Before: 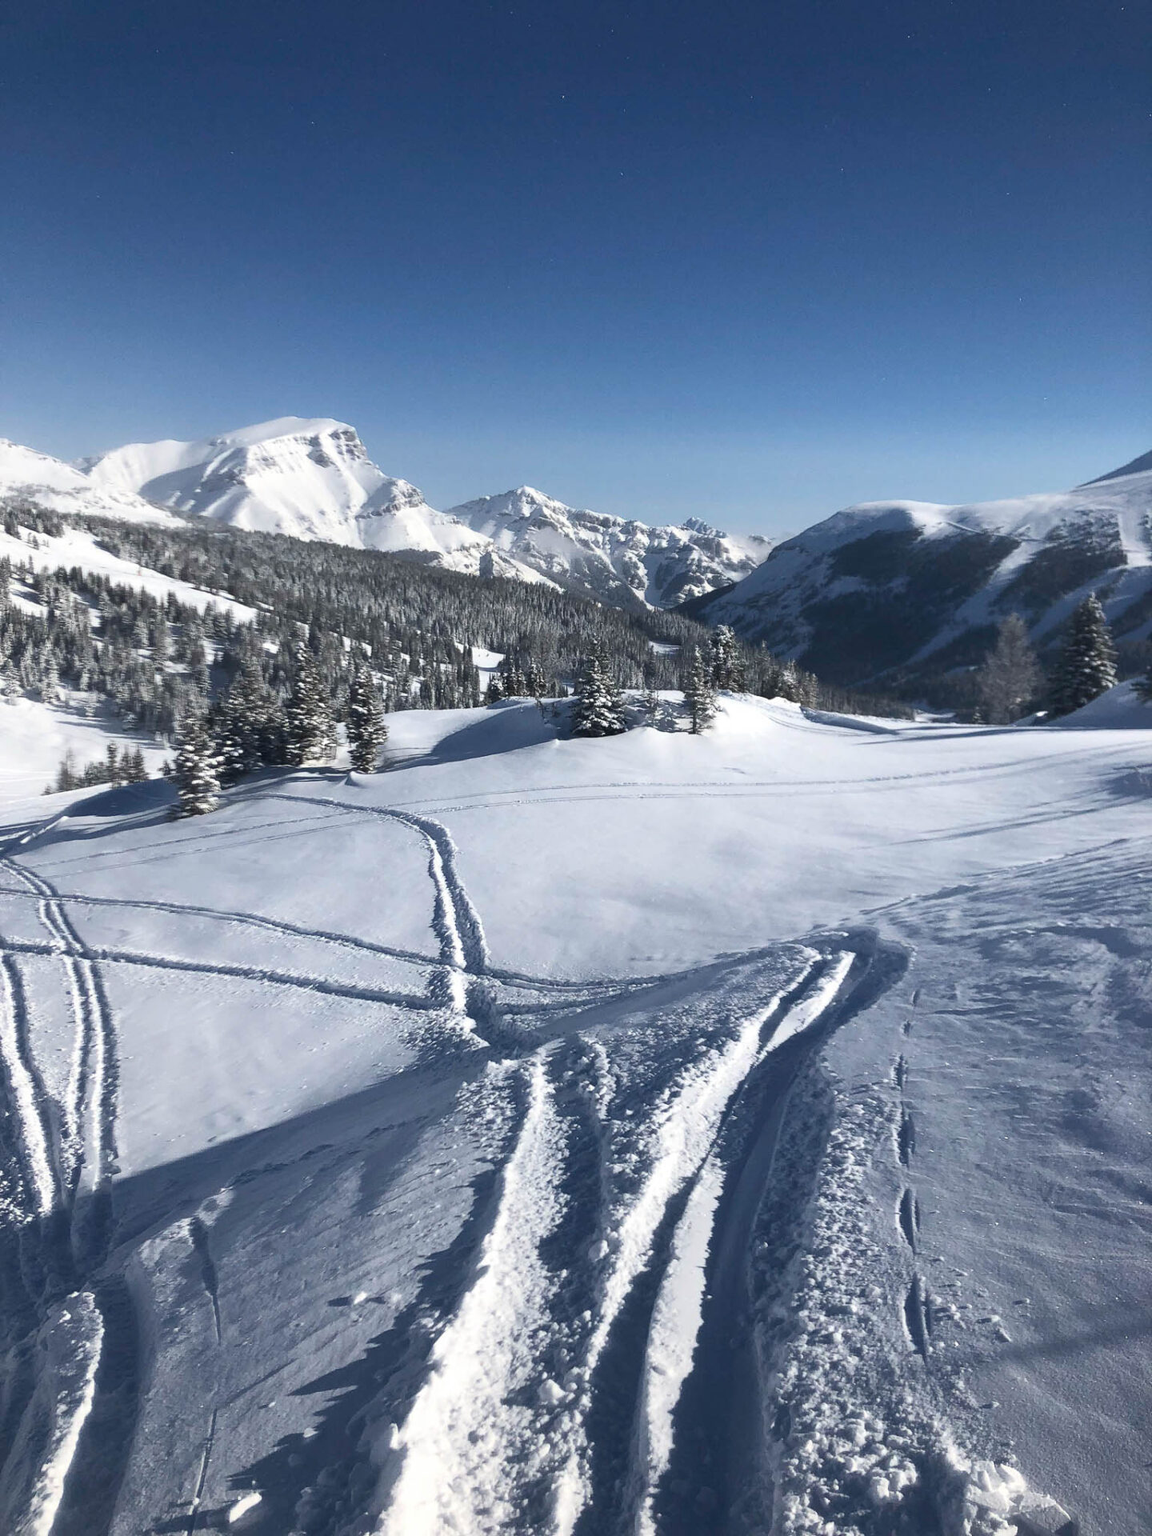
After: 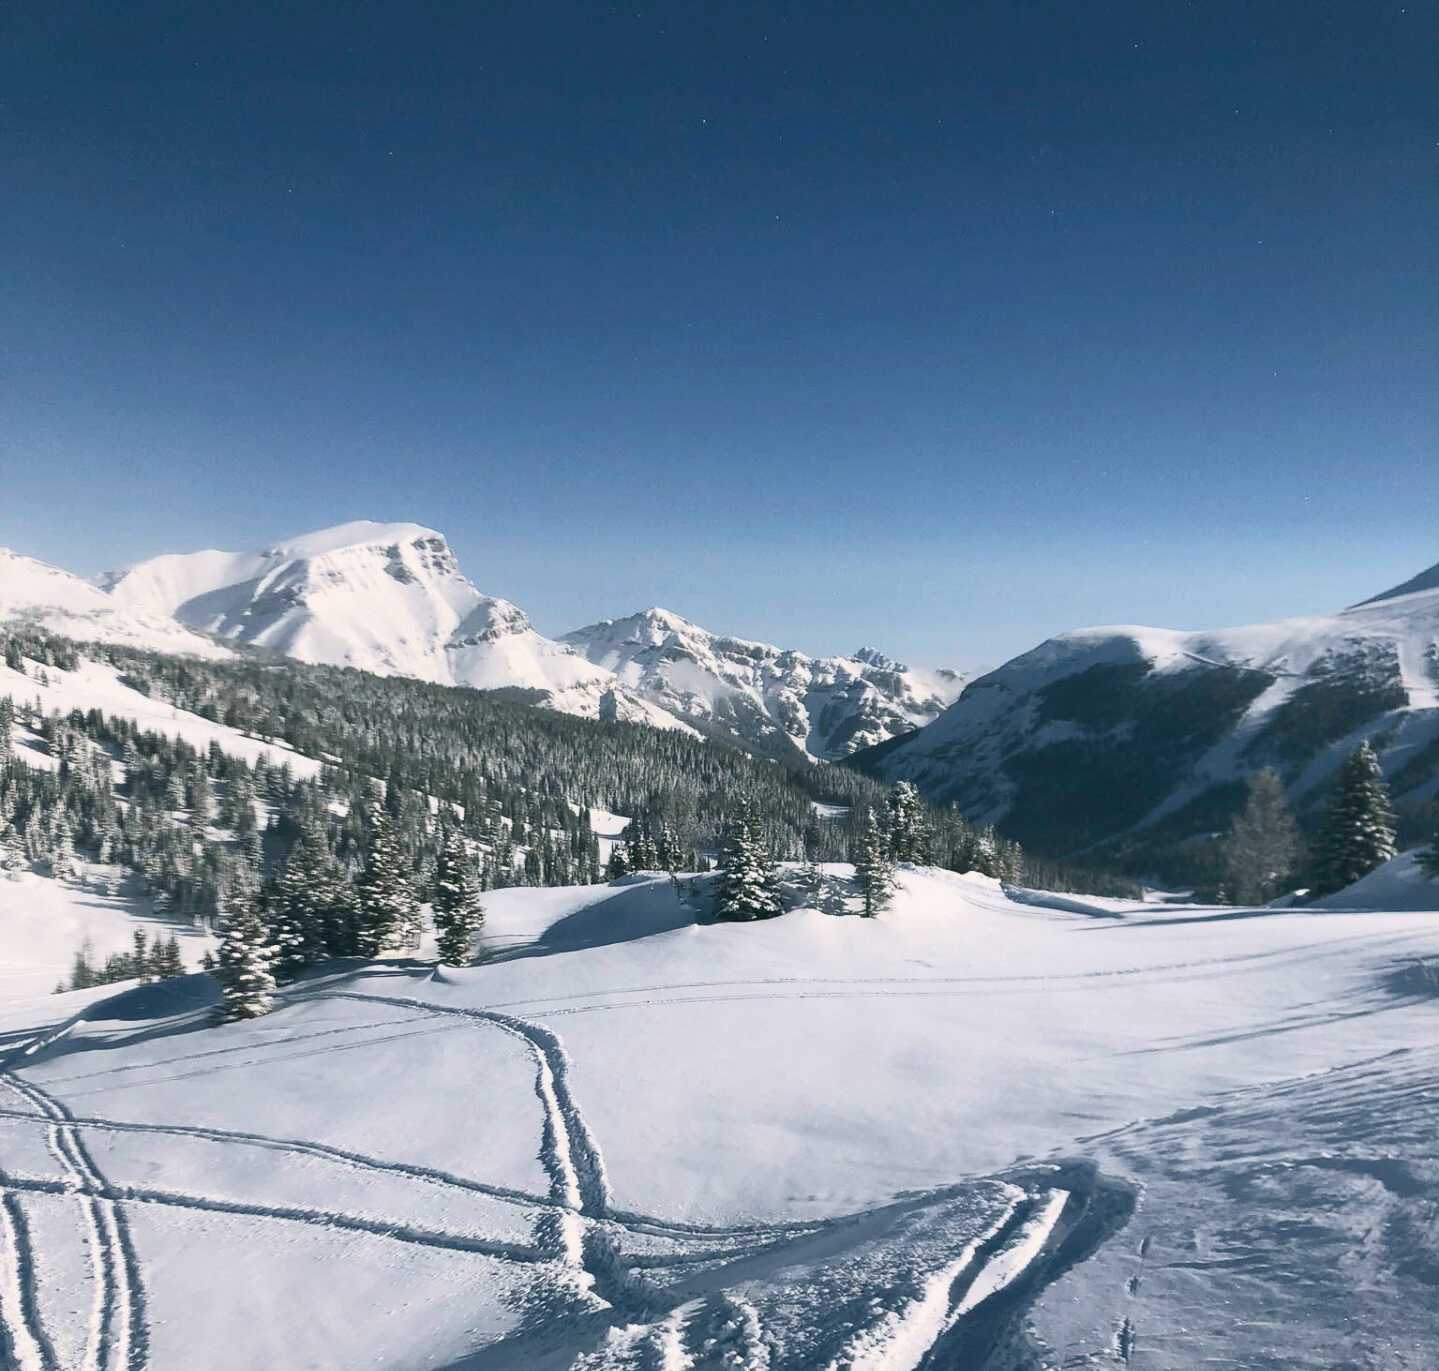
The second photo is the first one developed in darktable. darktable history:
crop: bottom 28.576%
tone curve: curves: ch0 [(0, 0.045) (0.155, 0.169) (0.46, 0.466) (0.751, 0.788) (1, 0.961)]; ch1 [(0, 0) (0.43, 0.408) (0.472, 0.469) (0.505, 0.503) (0.553, 0.555) (0.592, 0.581) (1, 1)]; ch2 [(0, 0) (0.505, 0.495) (0.579, 0.569) (1, 1)], color space Lab, independent channels, preserve colors none
color correction: highlights a* 4.02, highlights b* 4.98, shadows a* -7.55, shadows b* 4.98
